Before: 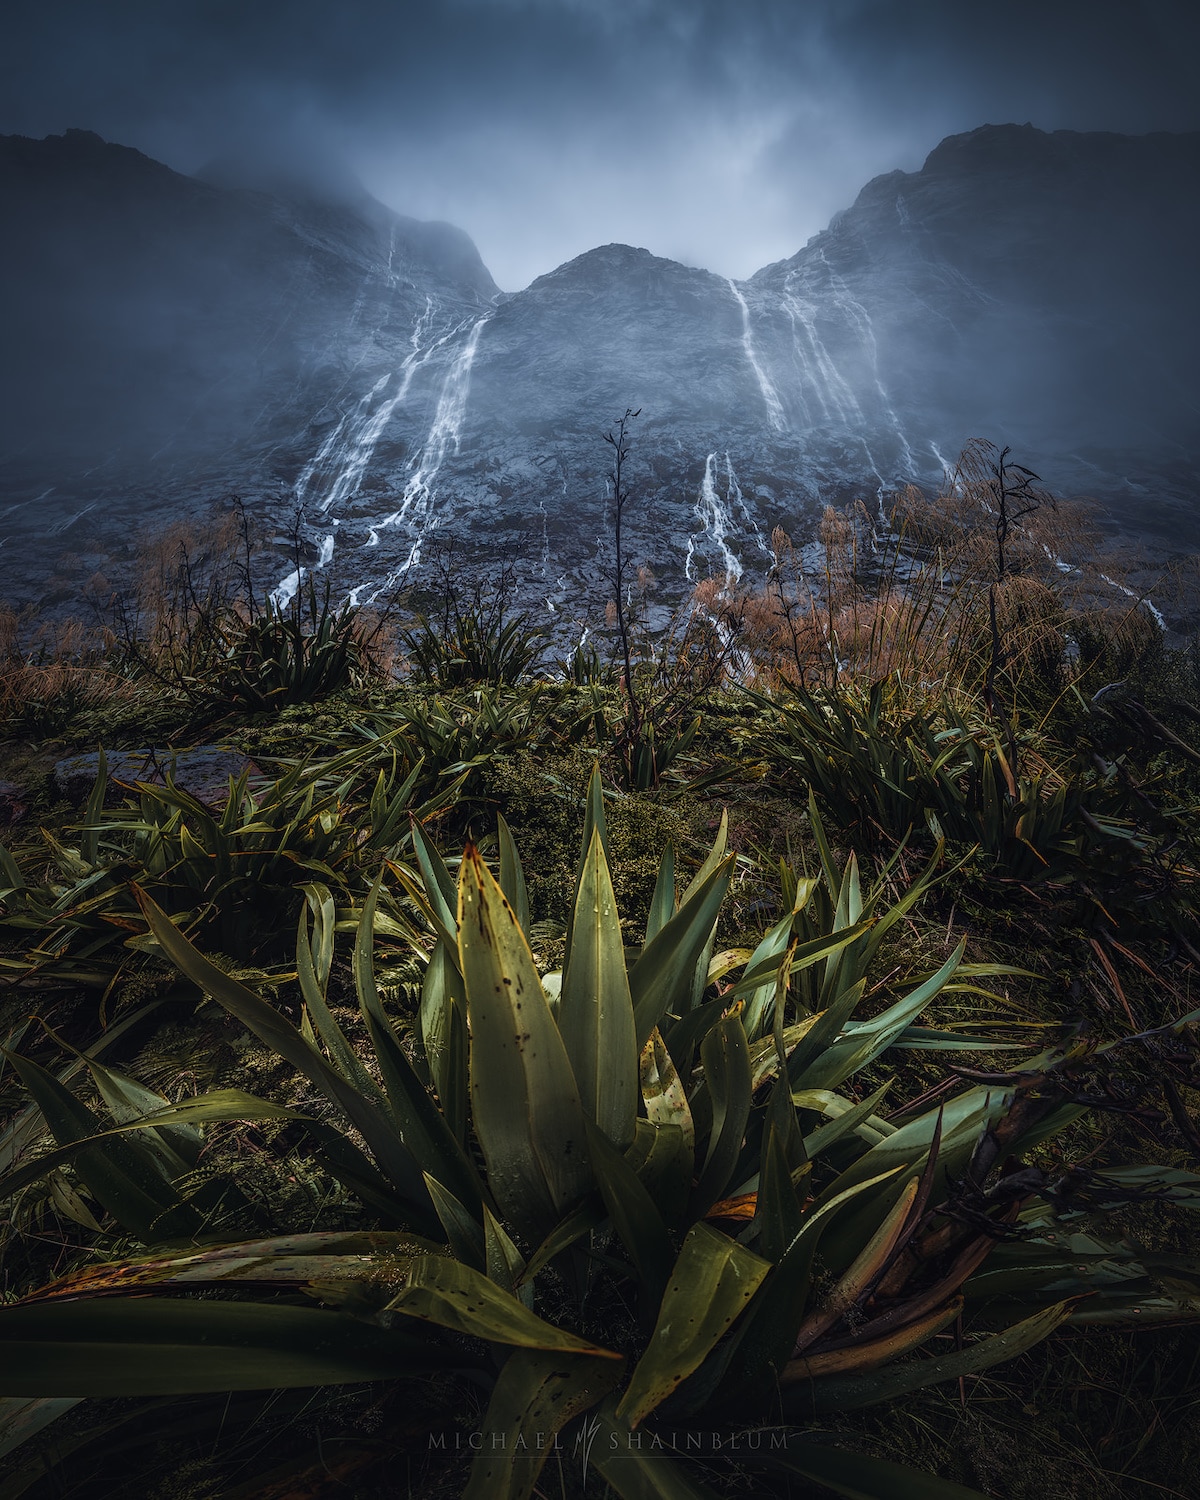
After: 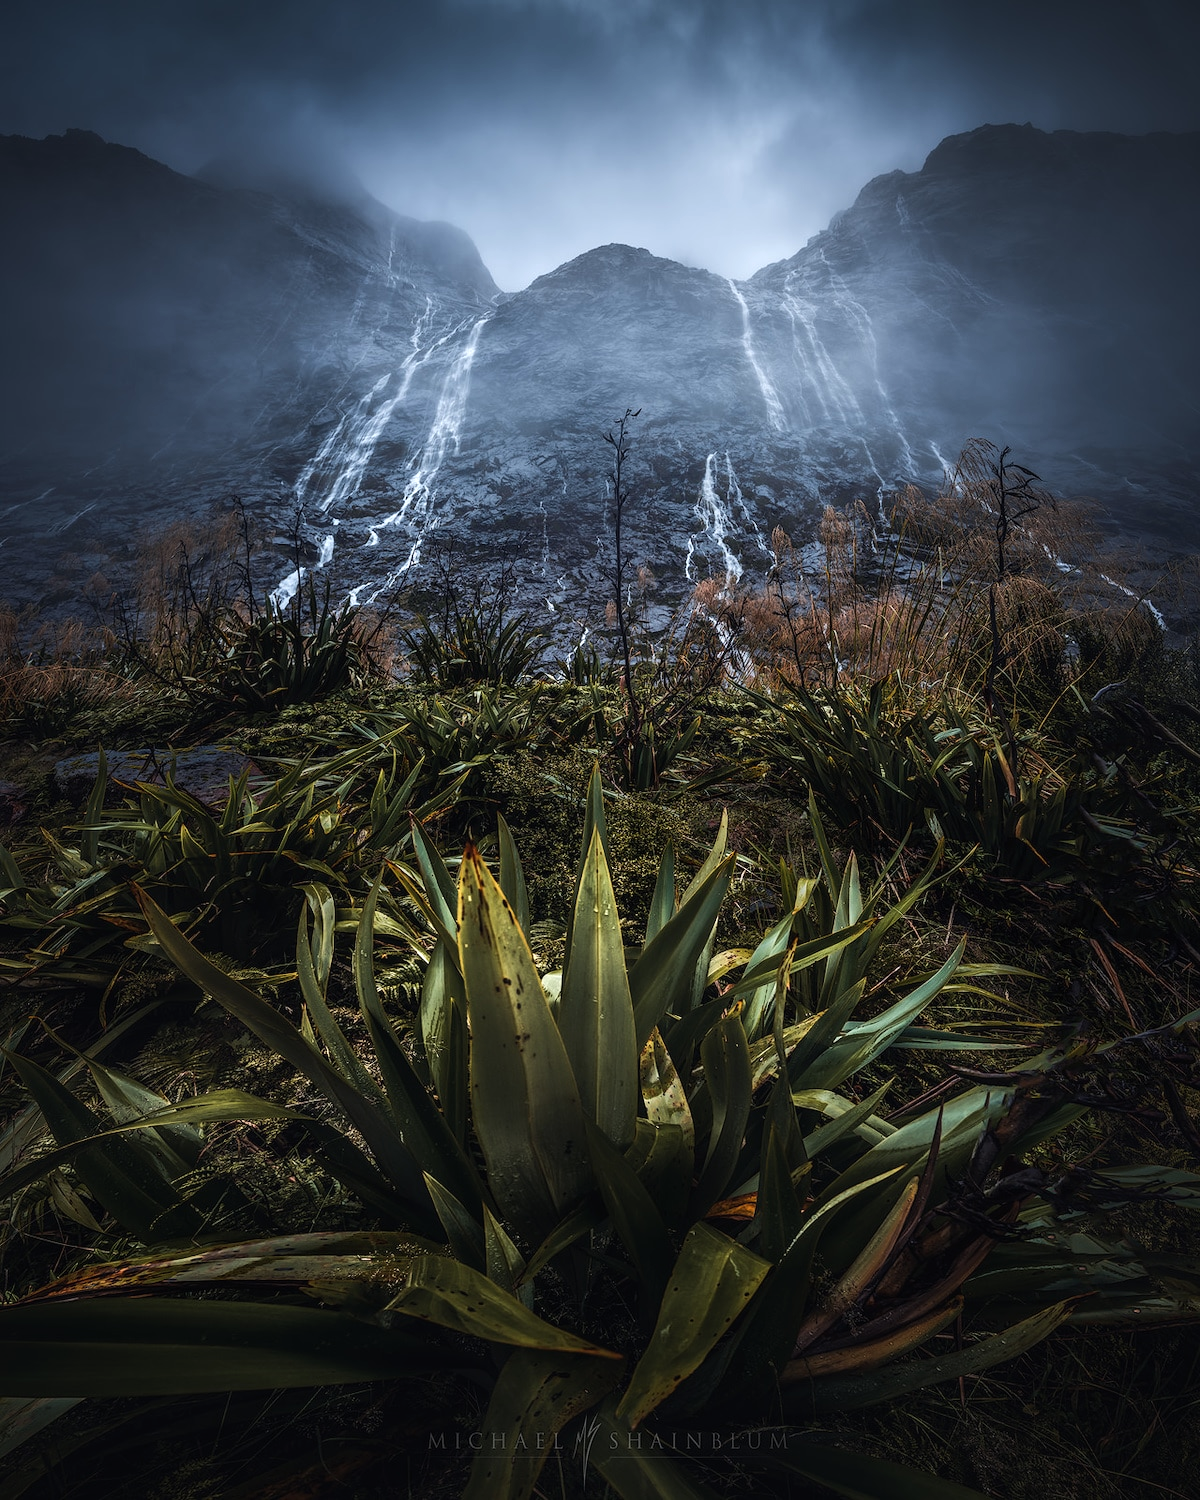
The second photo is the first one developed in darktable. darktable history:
tone equalizer: -8 EV -0.419 EV, -7 EV -0.371 EV, -6 EV -0.304 EV, -5 EV -0.257 EV, -3 EV 0.257 EV, -2 EV 0.309 EV, -1 EV 0.369 EV, +0 EV 0.402 EV, edges refinement/feathering 500, mask exposure compensation -1.57 EV, preserve details no
levels: mode automatic, levels [0.073, 0.497, 0.972]
